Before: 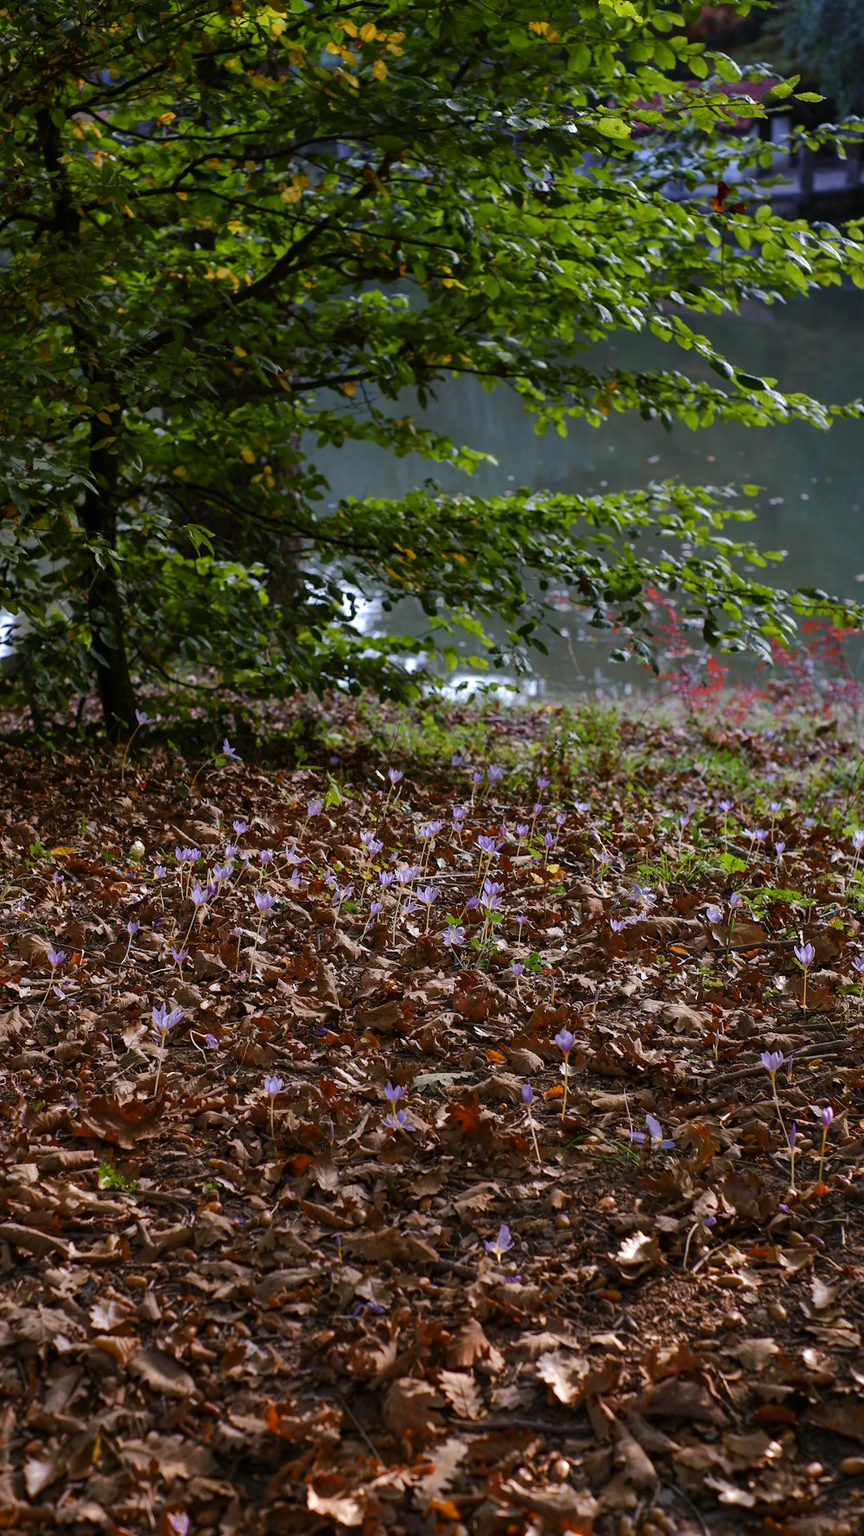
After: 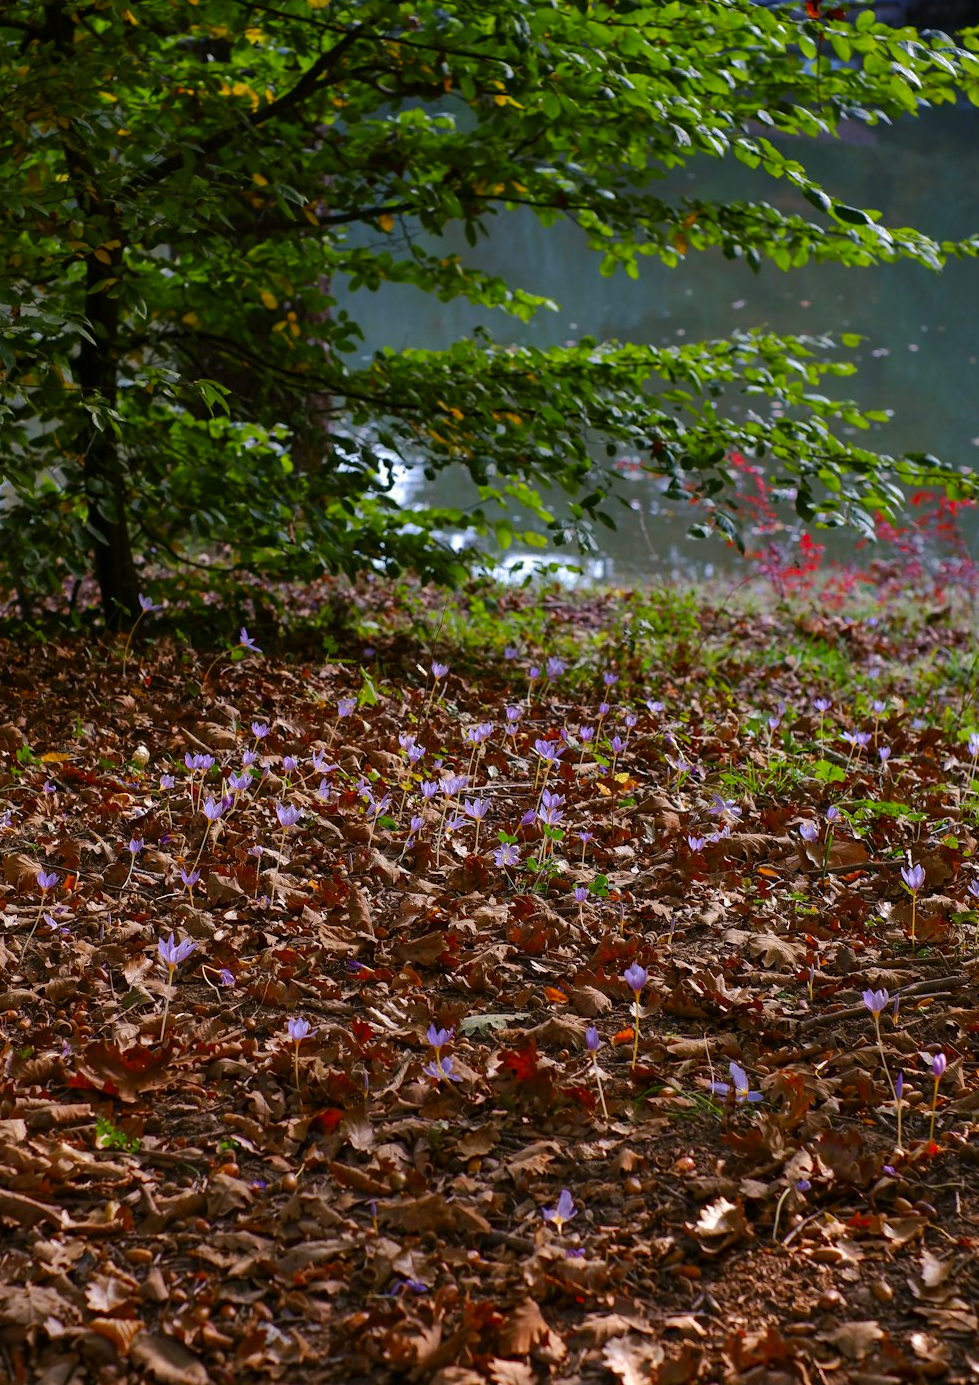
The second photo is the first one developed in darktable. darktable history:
white balance: red 1.009, blue 0.985
color correction: saturation 1.32
crop and rotate: left 1.814%, top 12.818%, right 0.25%, bottom 9.225%
